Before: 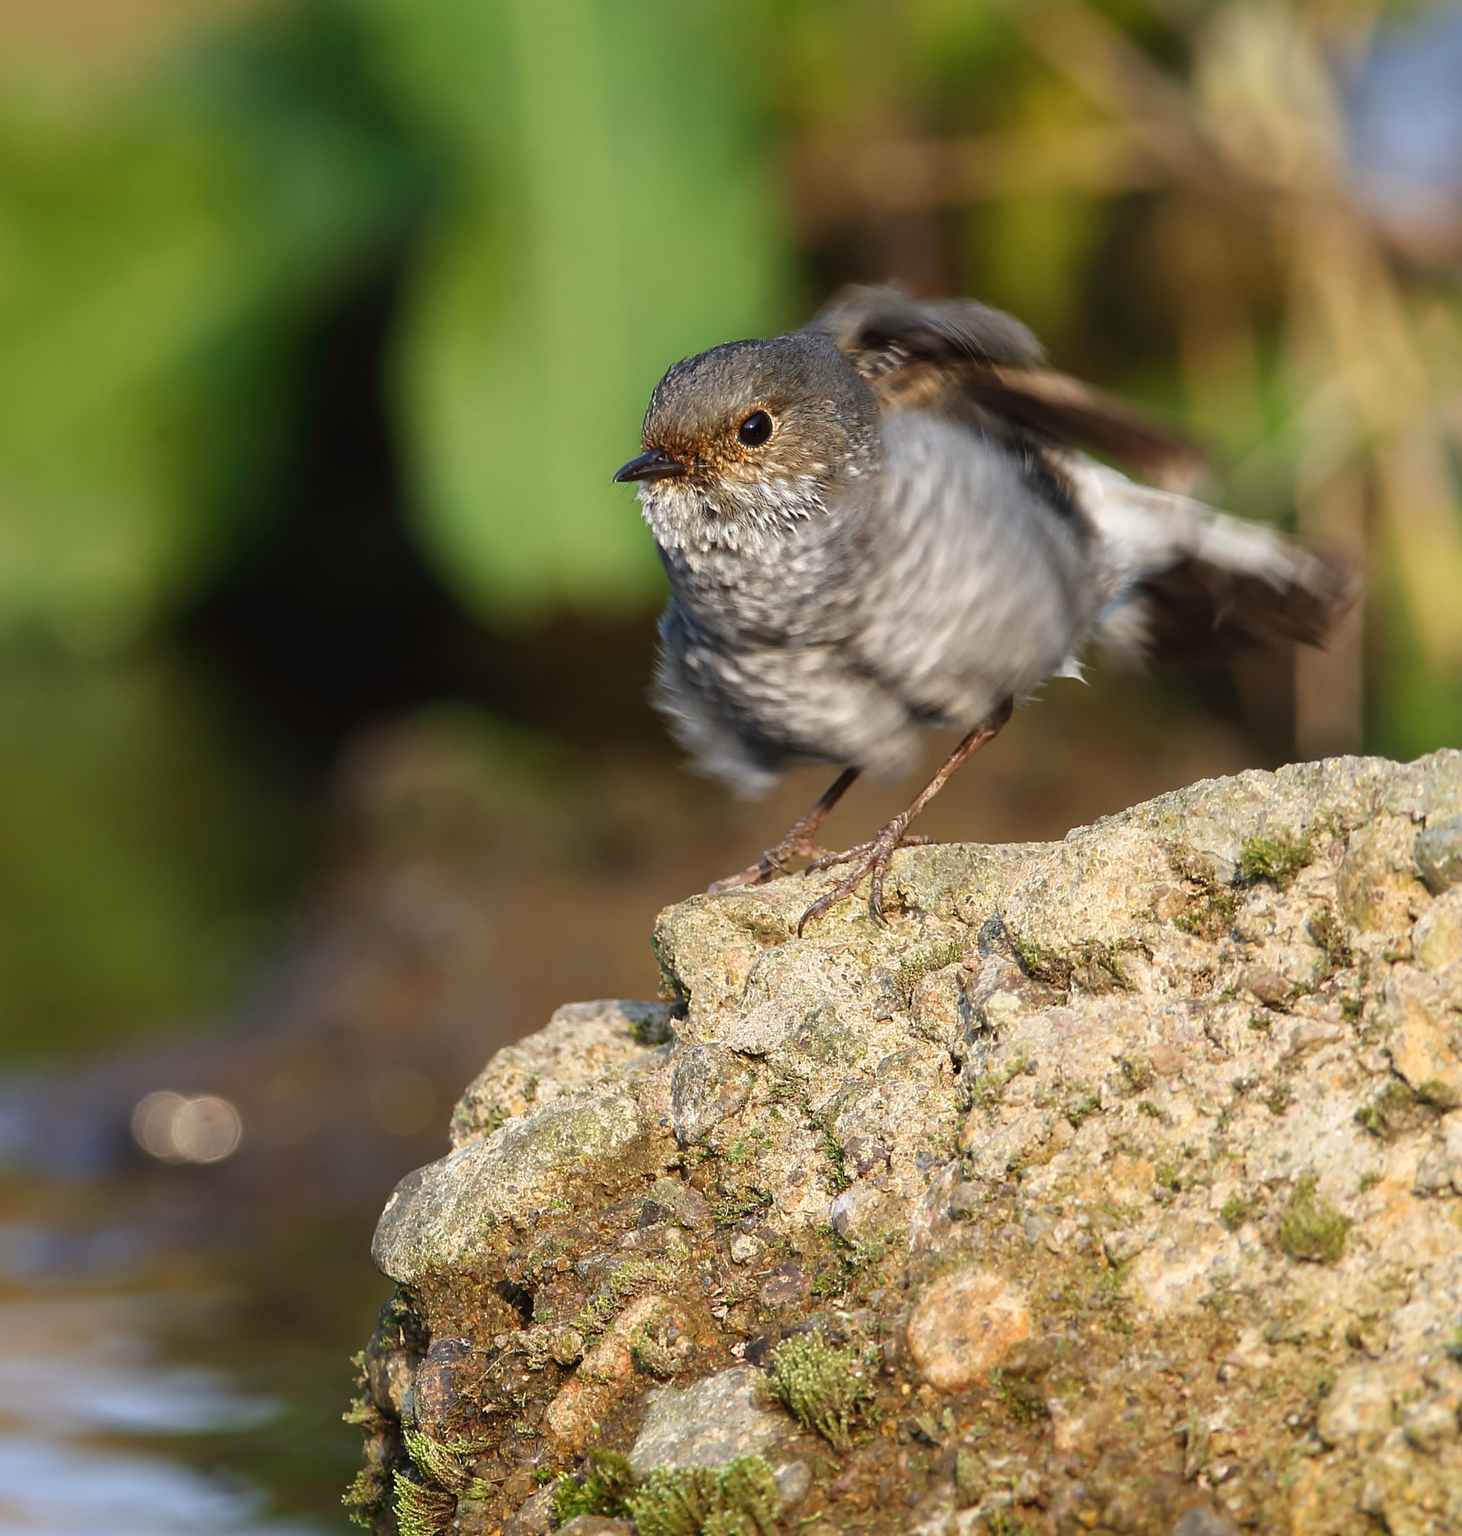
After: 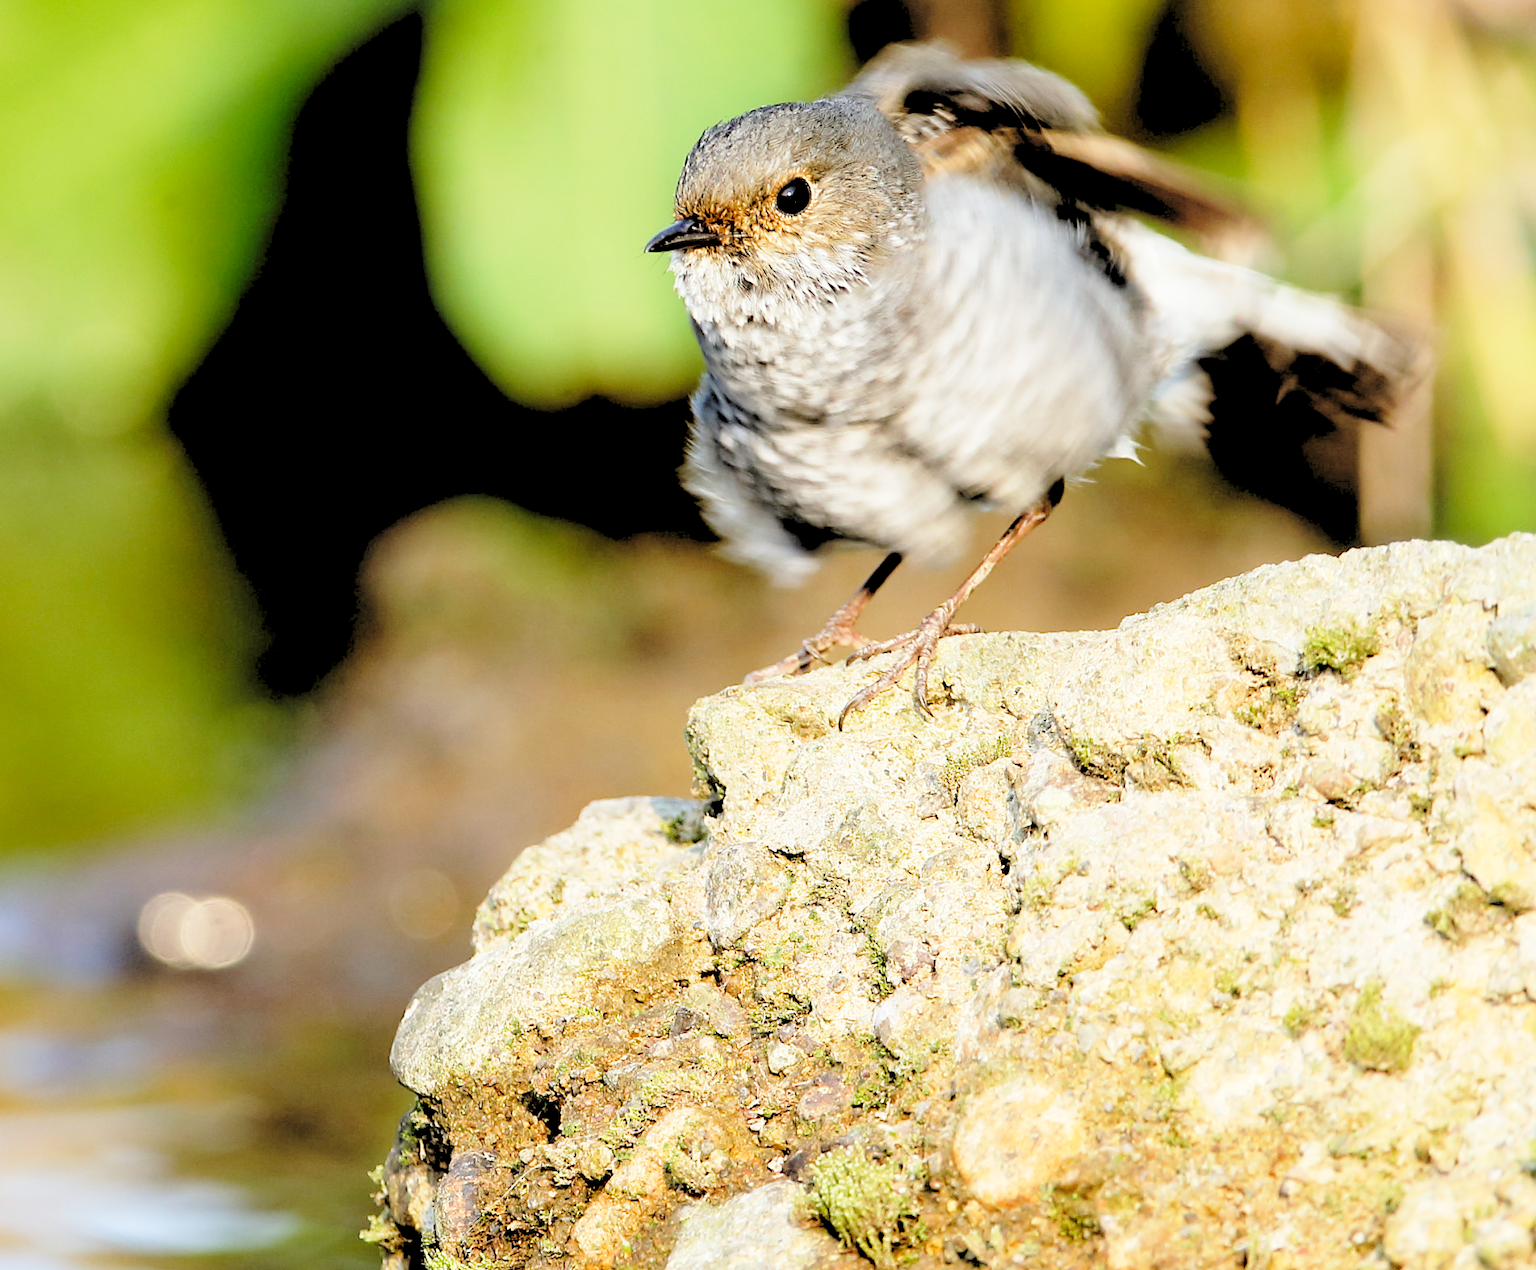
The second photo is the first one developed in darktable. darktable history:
rgb levels: levels [[0.027, 0.429, 0.996], [0, 0.5, 1], [0, 0.5, 1]]
base curve: curves: ch0 [(0, 0) (0.028, 0.03) (0.121, 0.232) (0.46, 0.748) (0.859, 0.968) (1, 1)], preserve colors none
crop and rotate: top 15.774%, bottom 5.506%
color balance: lift [1.004, 1.002, 1.002, 0.998], gamma [1, 1.007, 1.002, 0.993], gain [1, 0.977, 1.013, 1.023], contrast -3.64%
